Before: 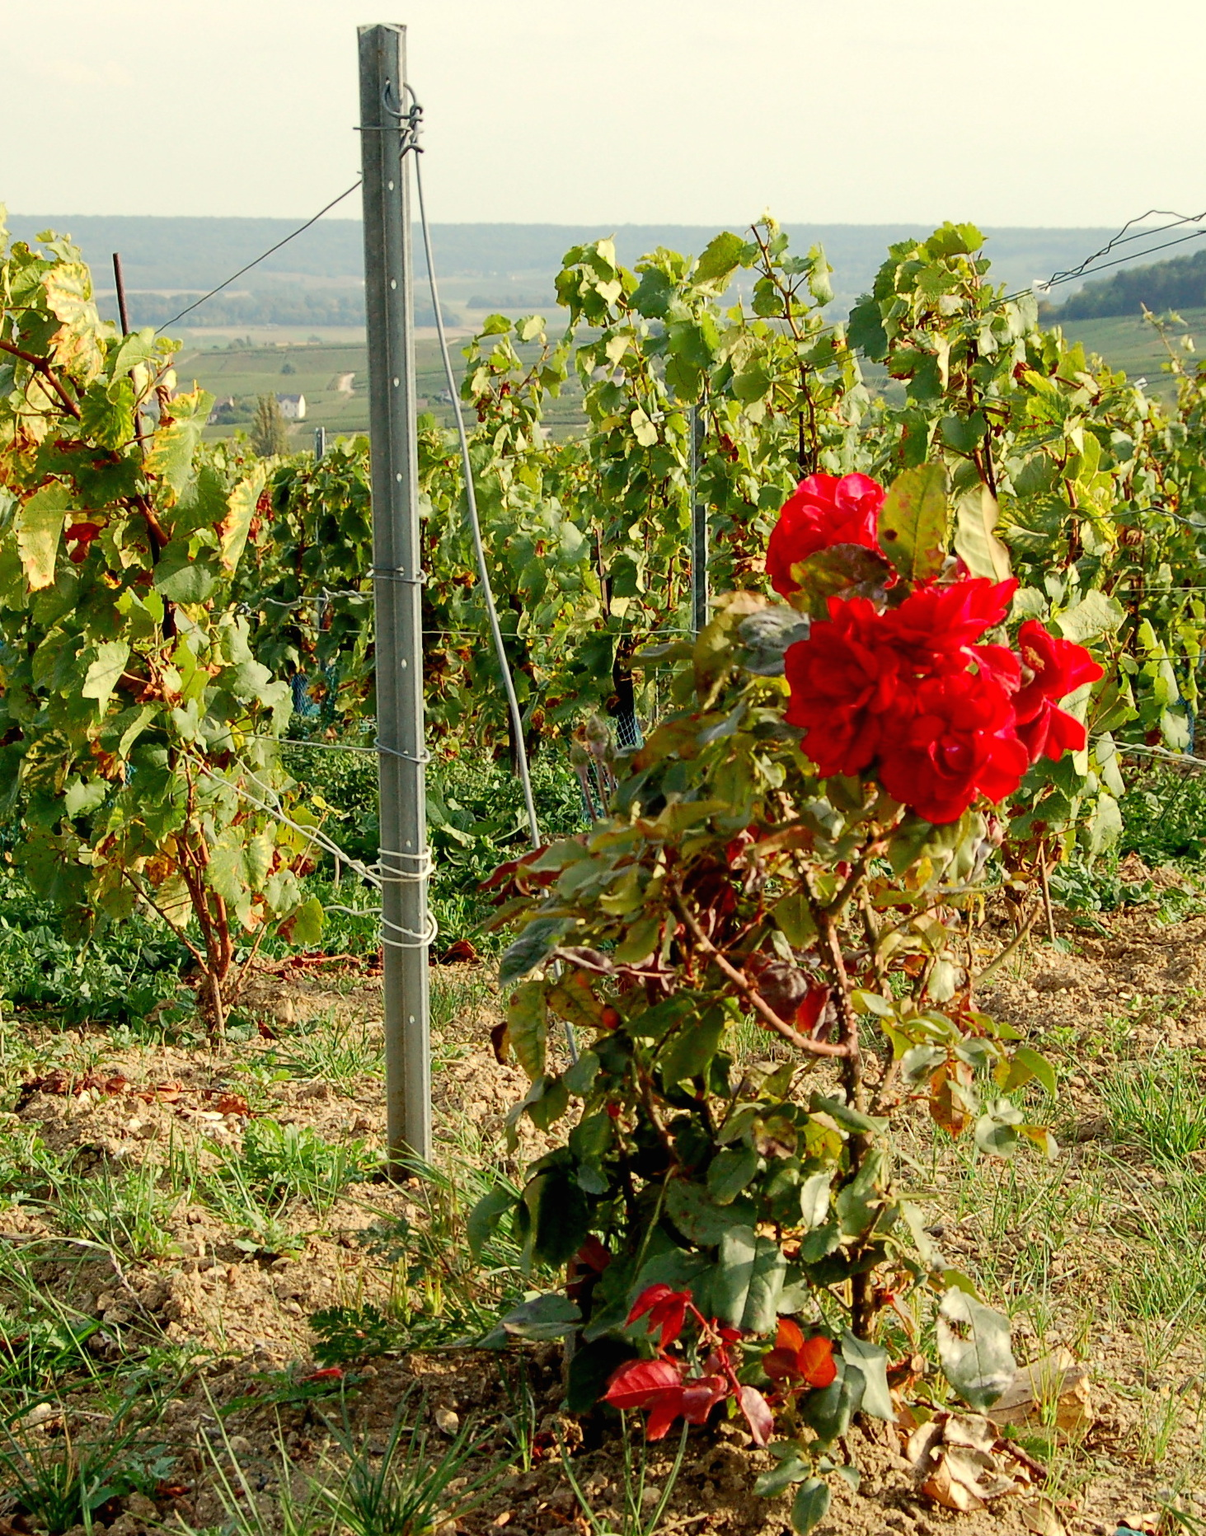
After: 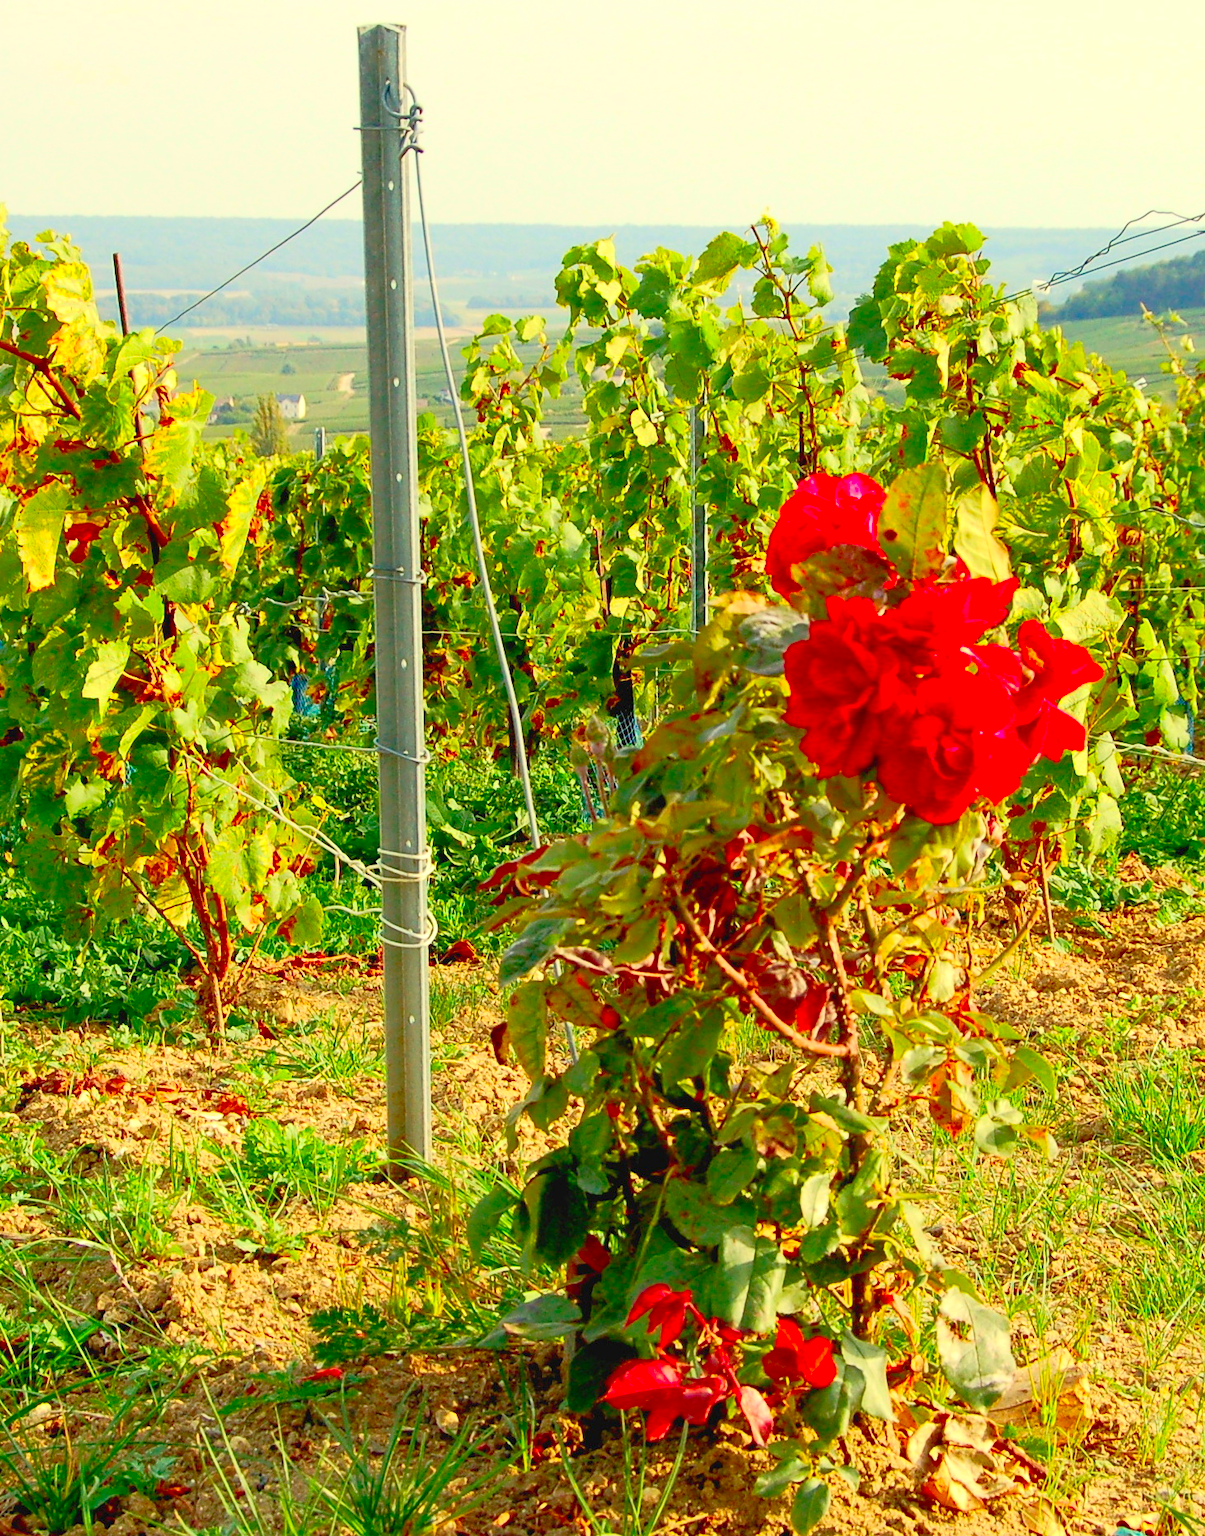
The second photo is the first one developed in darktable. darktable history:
contrast brightness saturation: contrast 0.2, brightness 0.2, saturation 0.8
rgb curve: curves: ch0 [(0, 0) (0.072, 0.166) (0.217, 0.293) (0.414, 0.42) (1, 1)], compensate middle gray true, preserve colors basic power
